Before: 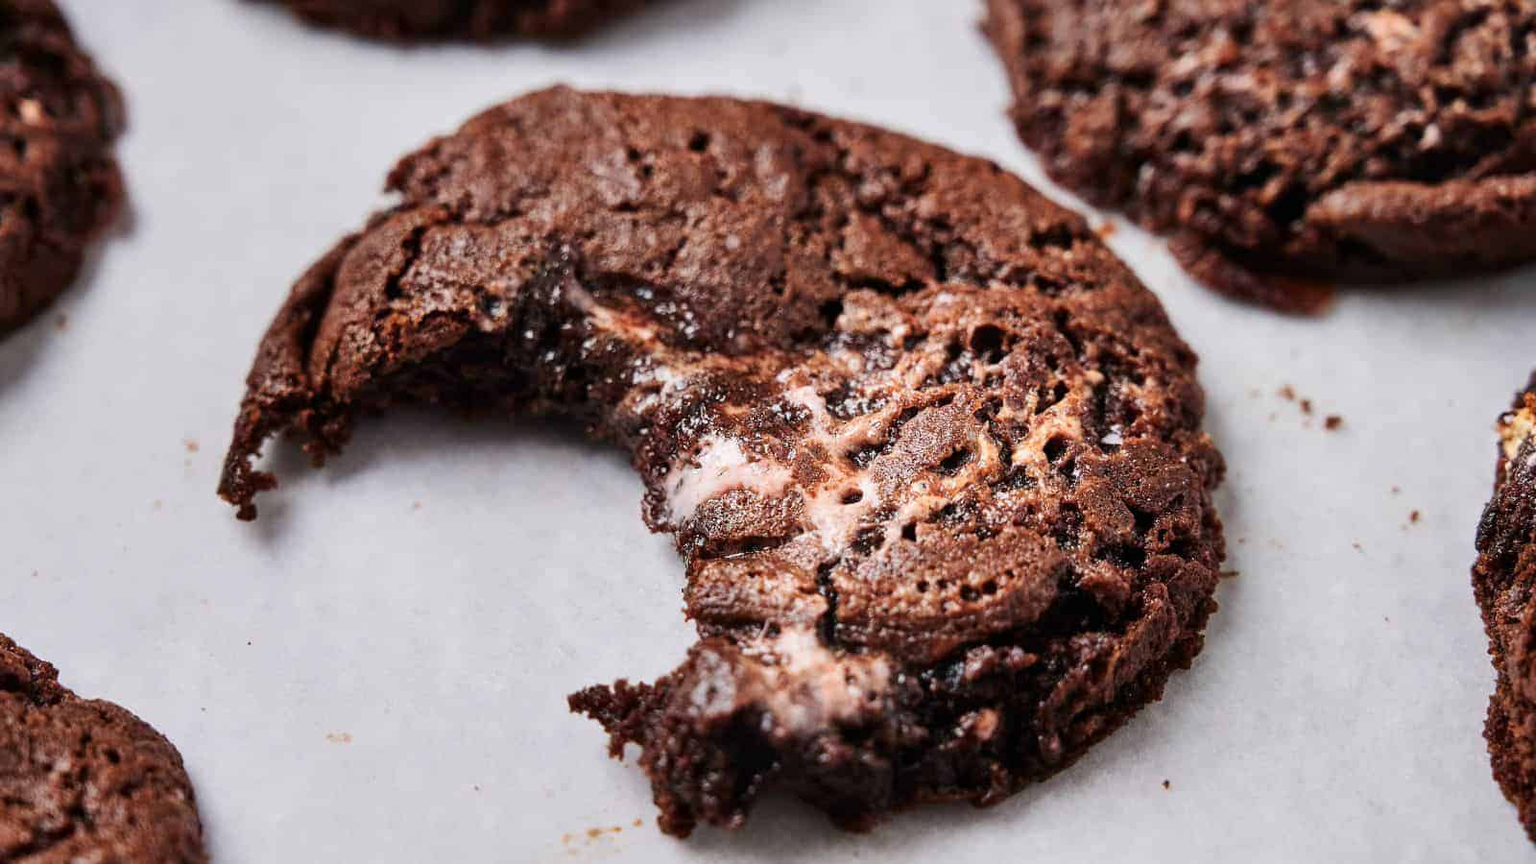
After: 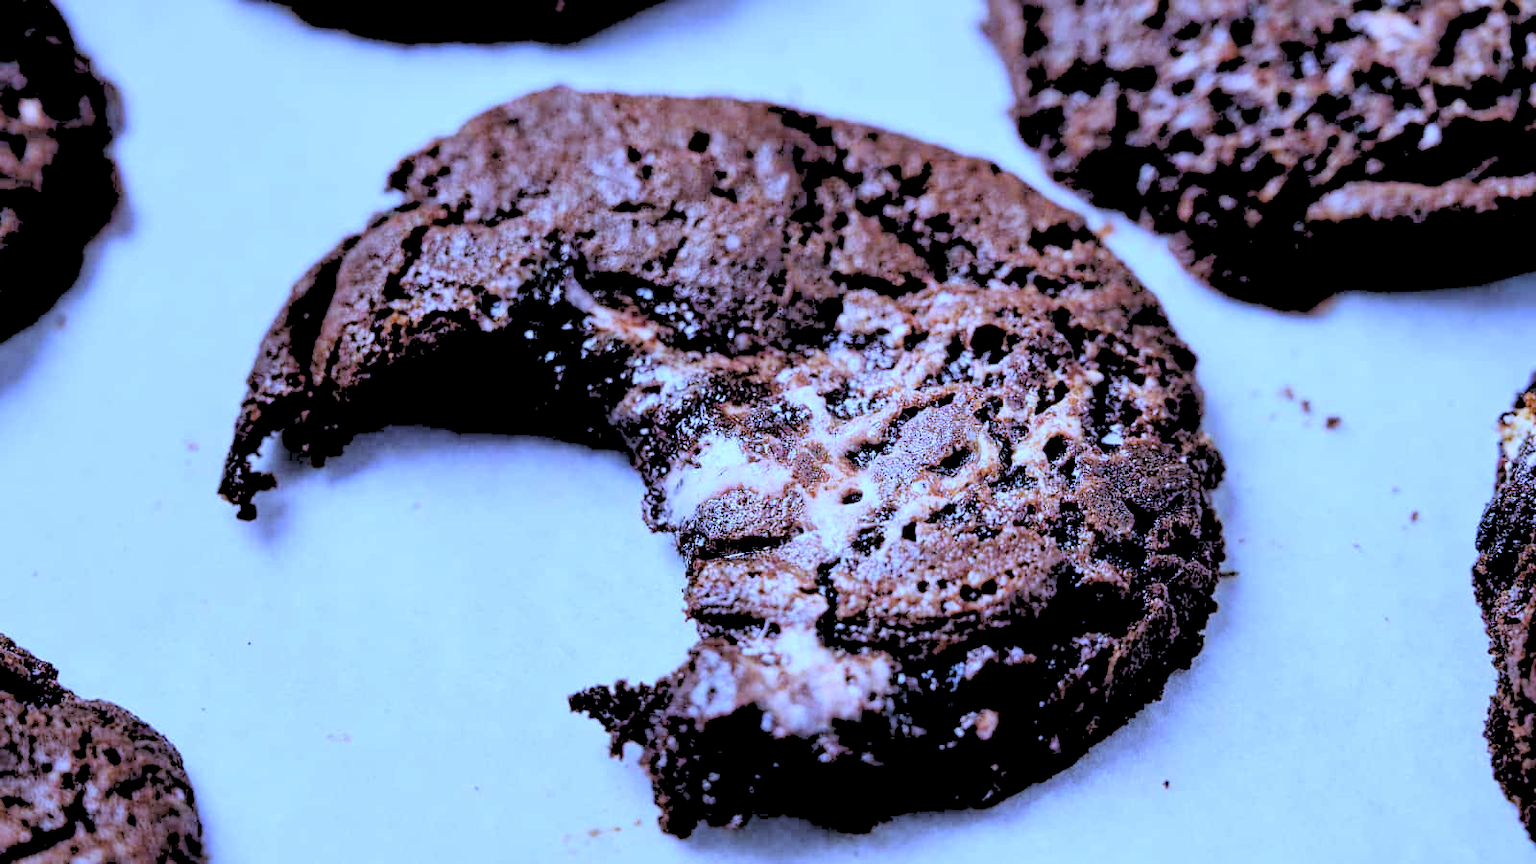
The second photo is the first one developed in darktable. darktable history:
white balance: red 0.766, blue 1.537
rgb levels: levels [[0.027, 0.429, 0.996], [0, 0.5, 1], [0, 0.5, 1]]
exposure: compensate highlight preservation false
